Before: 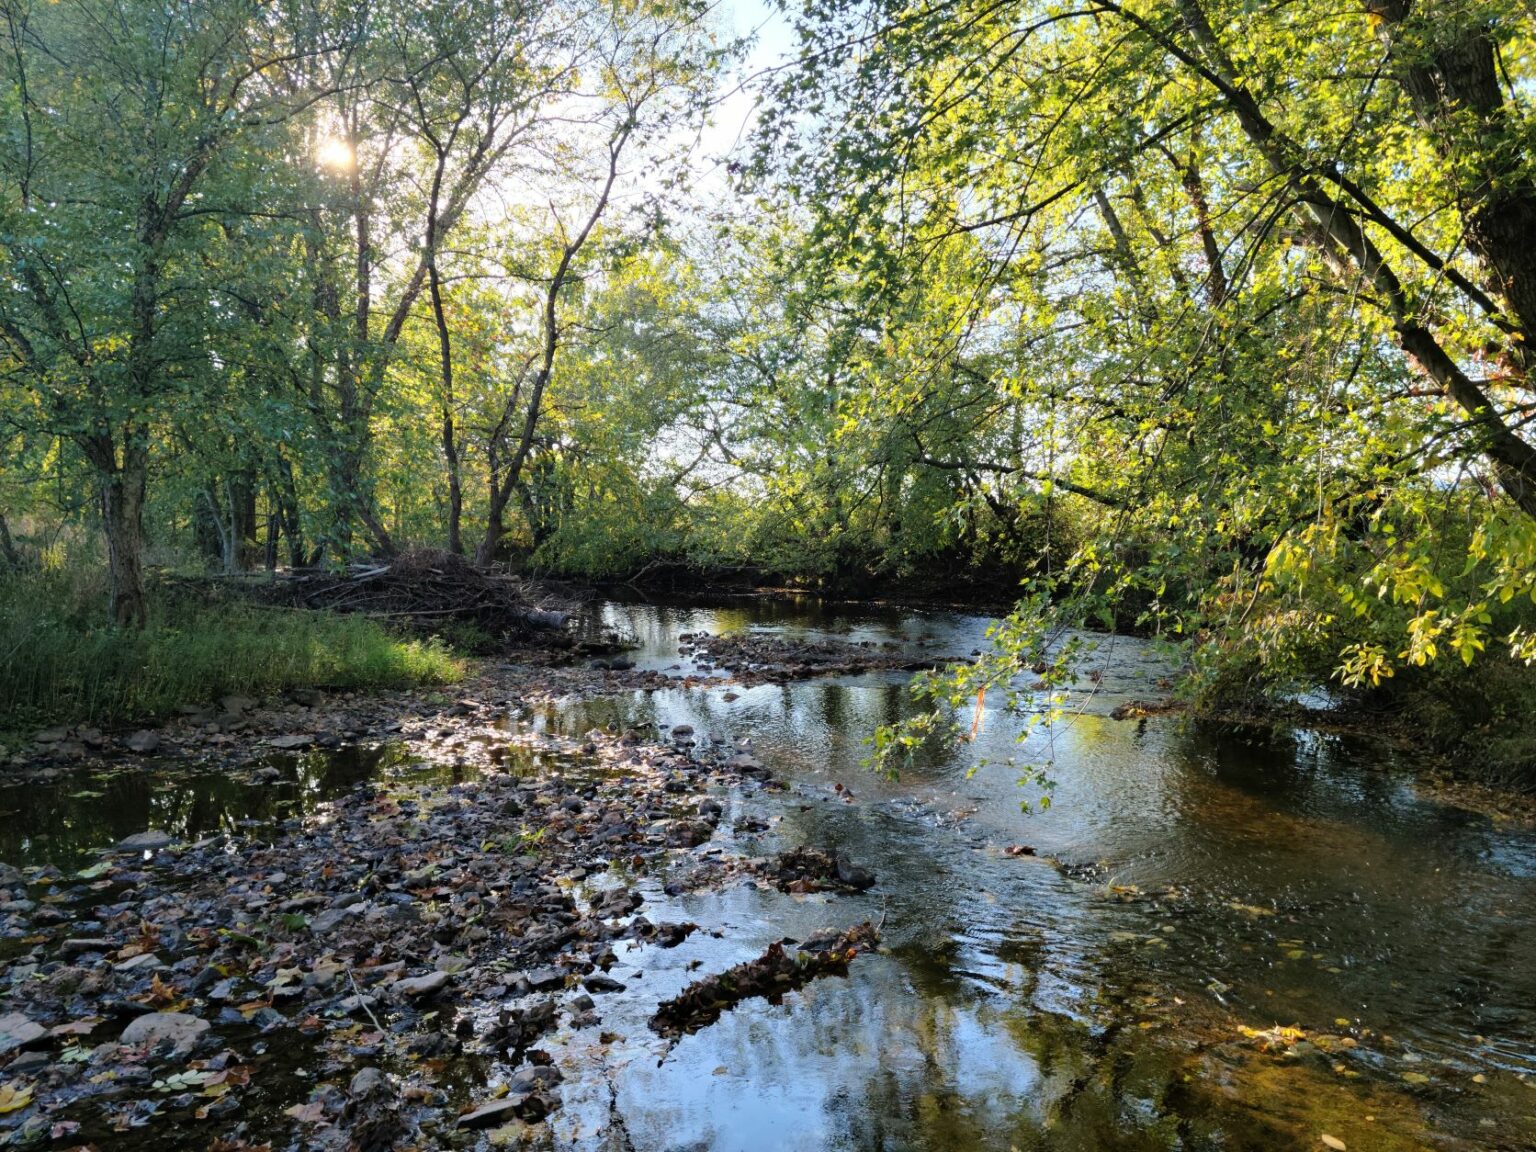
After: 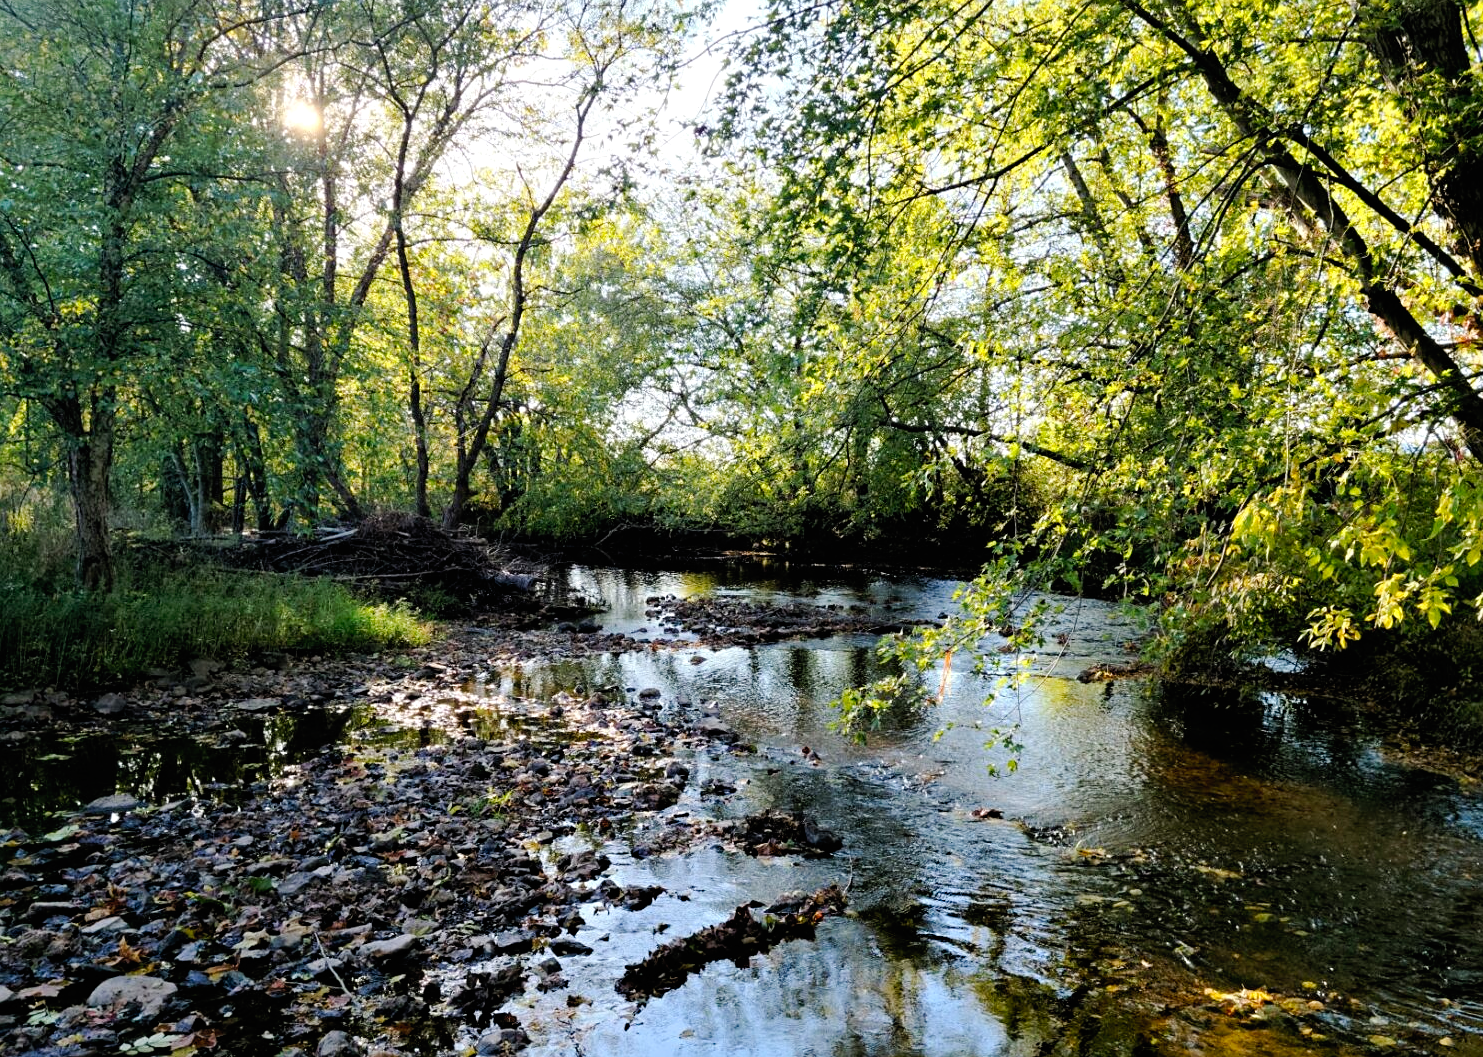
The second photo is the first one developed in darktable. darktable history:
levels: levels [0.016, 0.484, 0.953]
sharpen: amount 0.212
tone curve: curves: ch0 [(0, 0.019) (0.11, 0.036) (0.259, 0.214) (0.378, 0.365) (0.499, 0.529) (1, 1)], preserve colors none
crop: left 2.174%, top 3.268%, right 1.222%, bottom 4.954%
